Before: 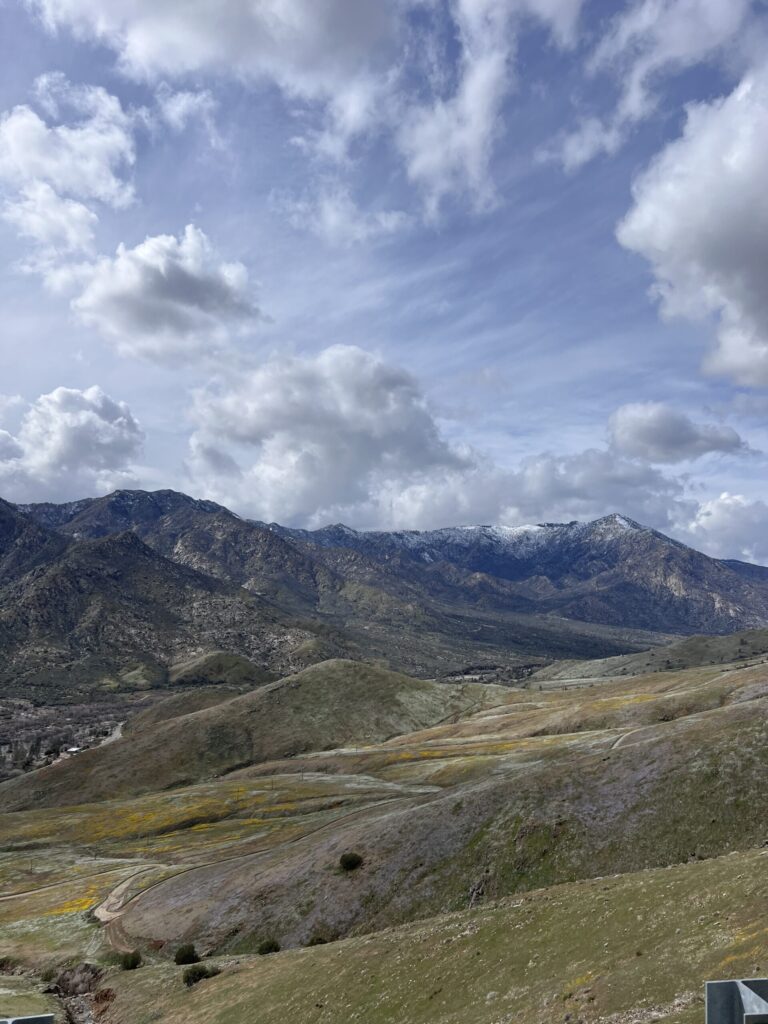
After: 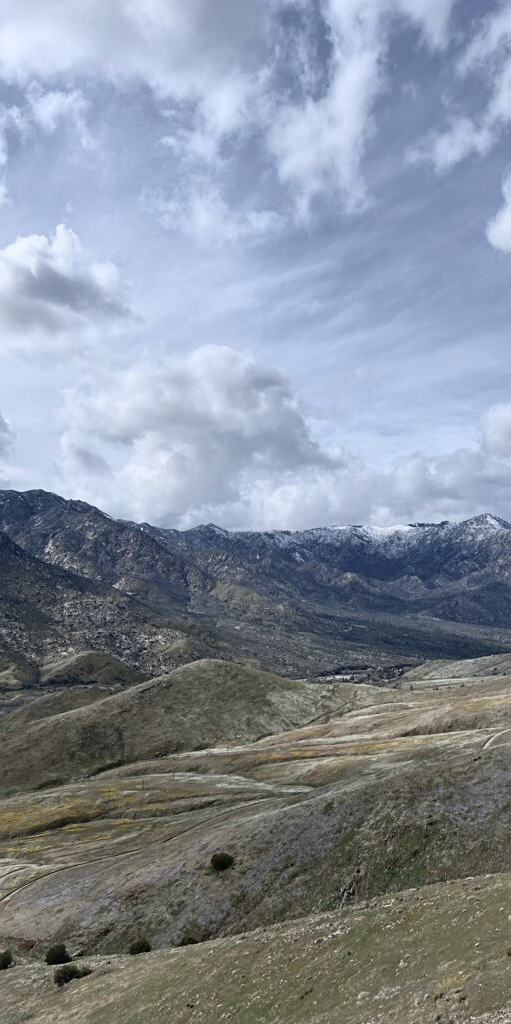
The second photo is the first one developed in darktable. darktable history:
color correction: saturation 0.57
crop: left 16.899%, right 16.556%
sharpen: amount 0.2
tone curve: curves: ch0 [(0, 0.013) (0.104, 0.103) (0.258, 0.267) (0.448, 0.487) (0.709, 0.794) (0.886, 0.922) (0.994, 0.971)]; ch1 [(0, 0) (0.335, 0.298) (0.446, 0.413) (0.488, 0.484) (0.515, 0.508) (0.566, 0.593) (0.635, 0.661) (1, 1)]; ch2 [(0, 0) (0.314, 0.301) (0.437, 0.403) (0.502, 0.494) (0.528, 0.54) (0.557, 0.559) (0.612, 0.62) (0.715, 0.691) (1, 1)], color space Lab, independent channels, preserve colors none
